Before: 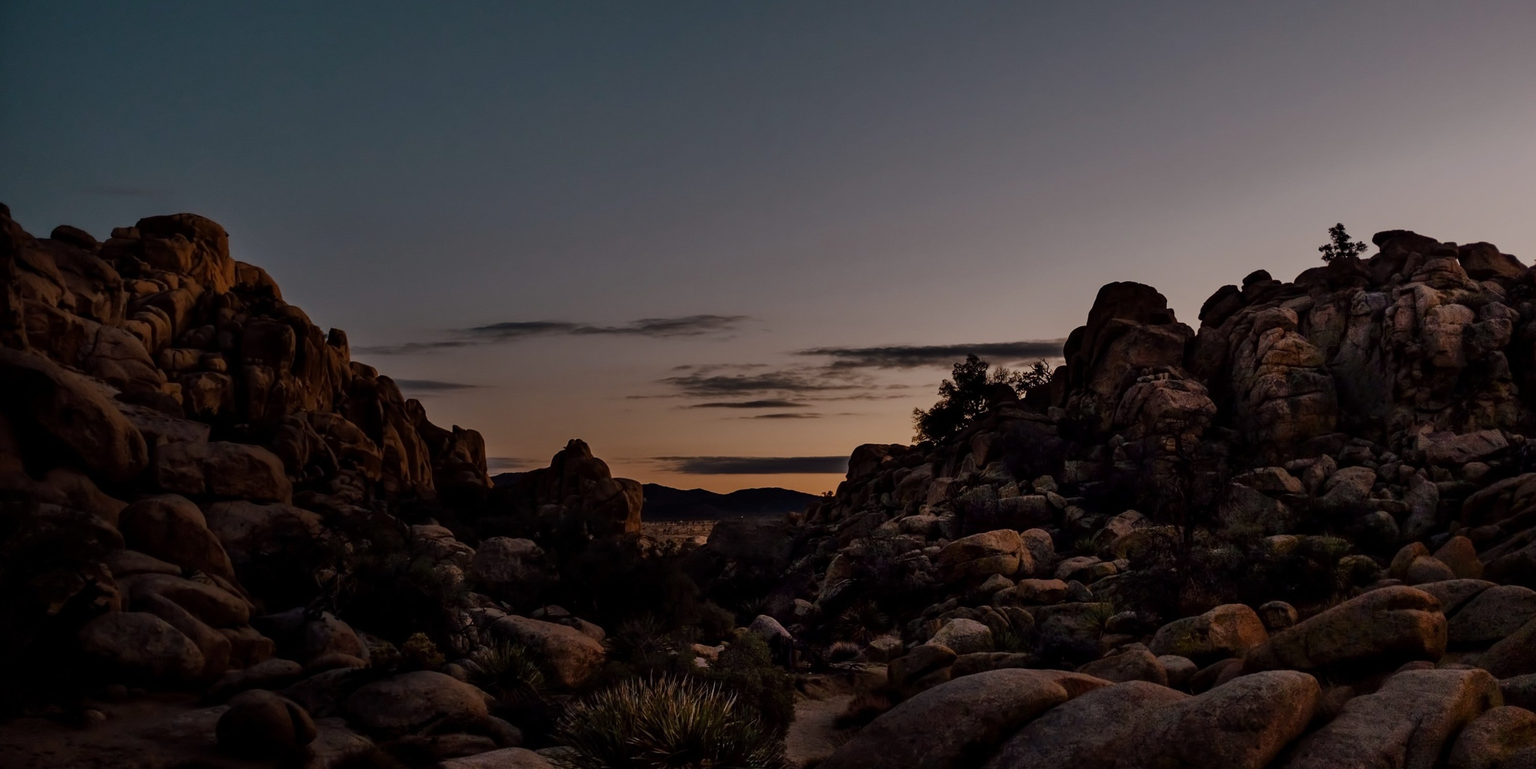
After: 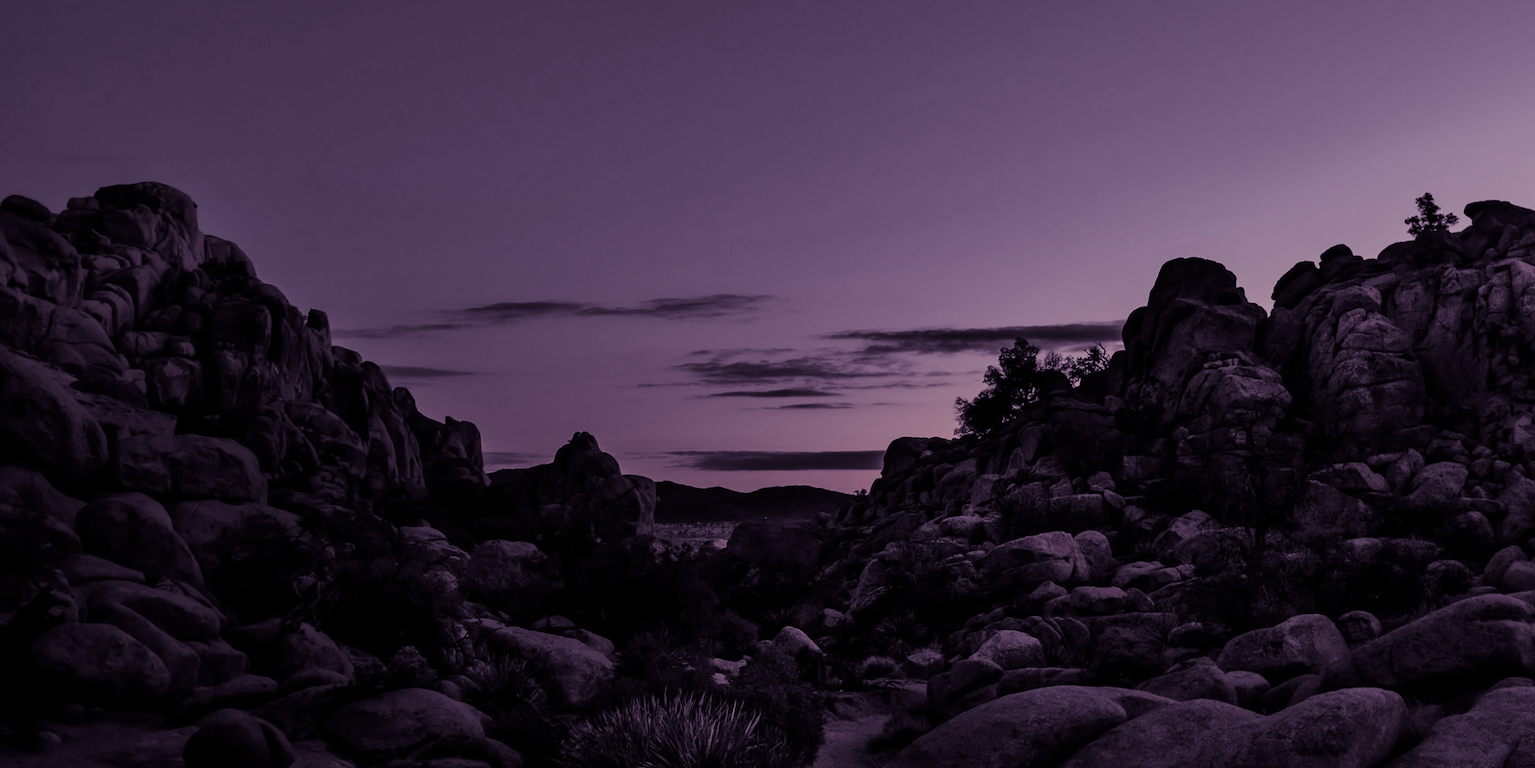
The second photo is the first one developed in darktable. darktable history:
crop: left 3.305%, top 6.436%, right 6.389%, bottom 3.258%
split-toning: shadows › hue 266.4°, shadows › saturation 0.4, highlights › hue 61.2°, highlights › saturation 0.3, compress 0%
